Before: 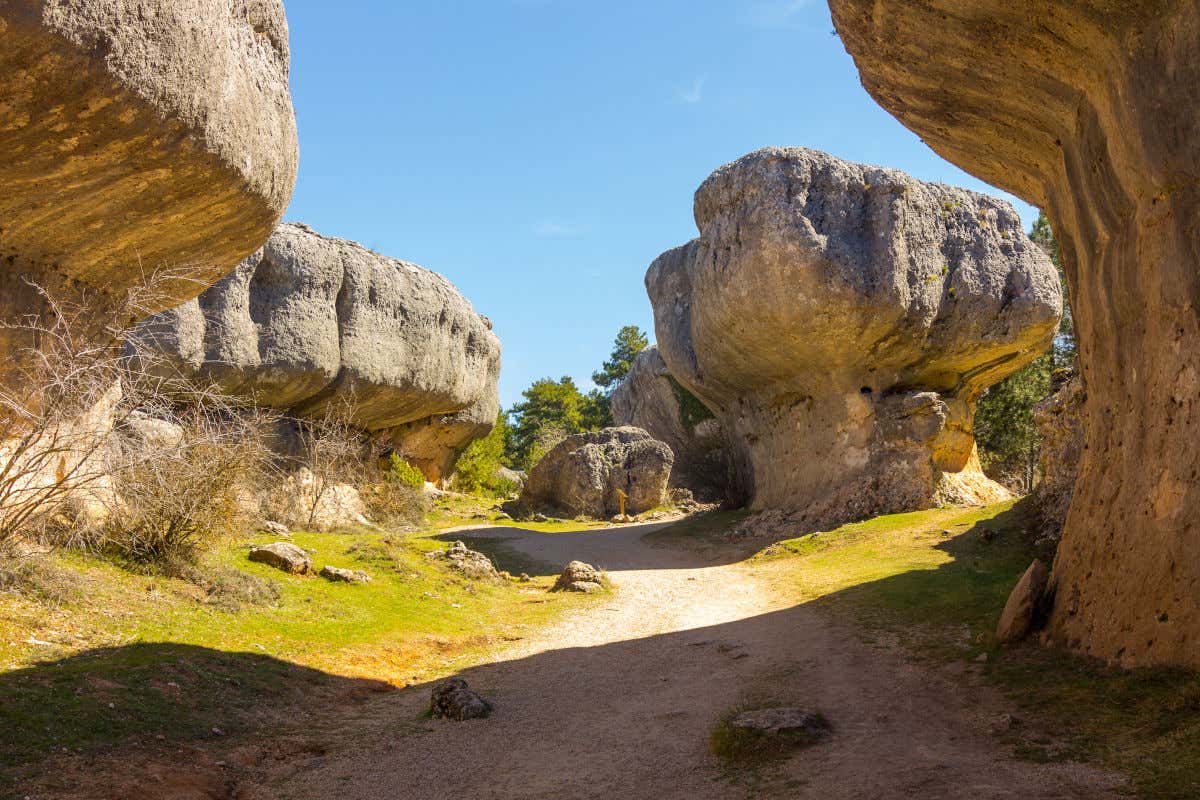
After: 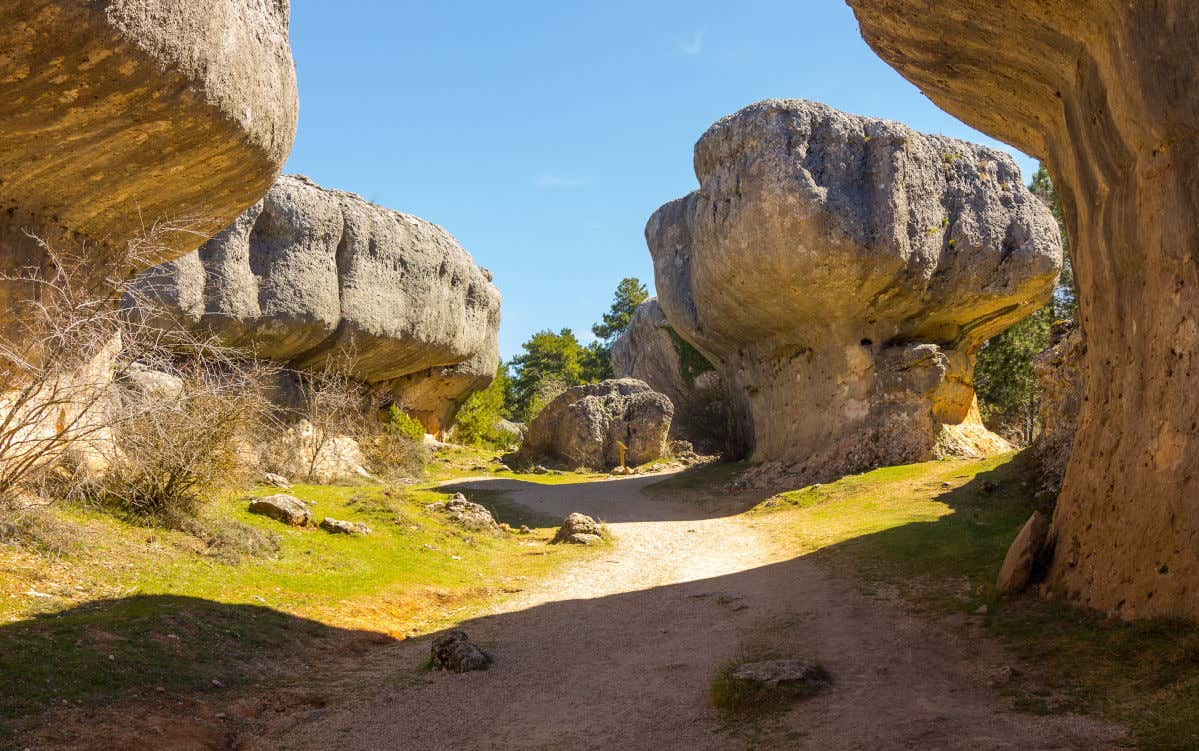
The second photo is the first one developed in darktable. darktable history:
crop and rotate: top 6.065%
